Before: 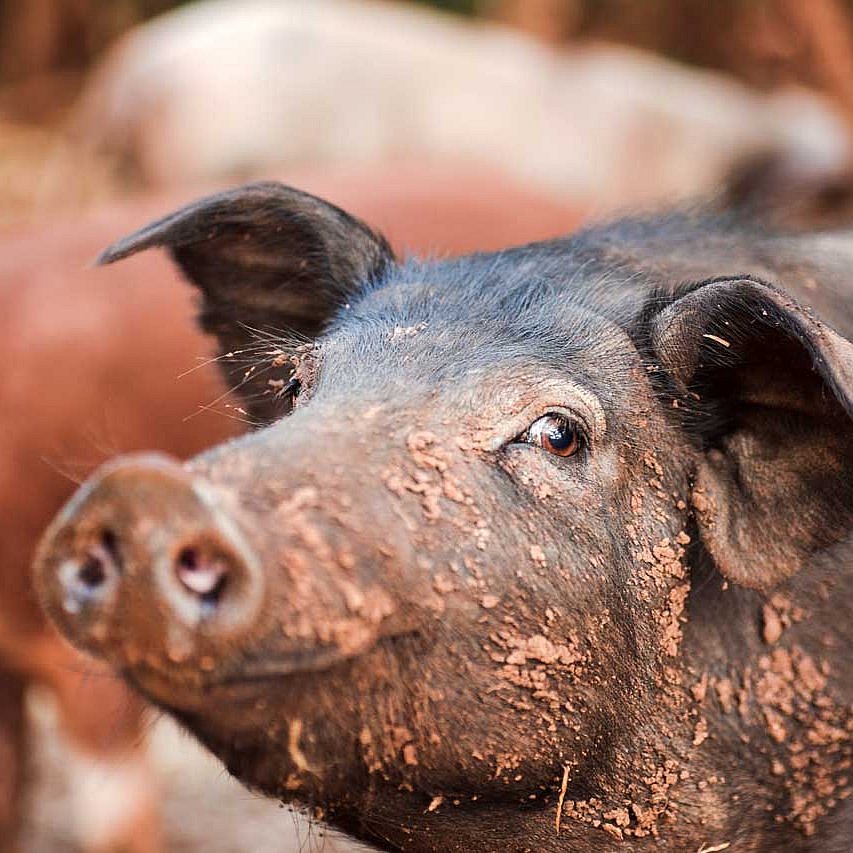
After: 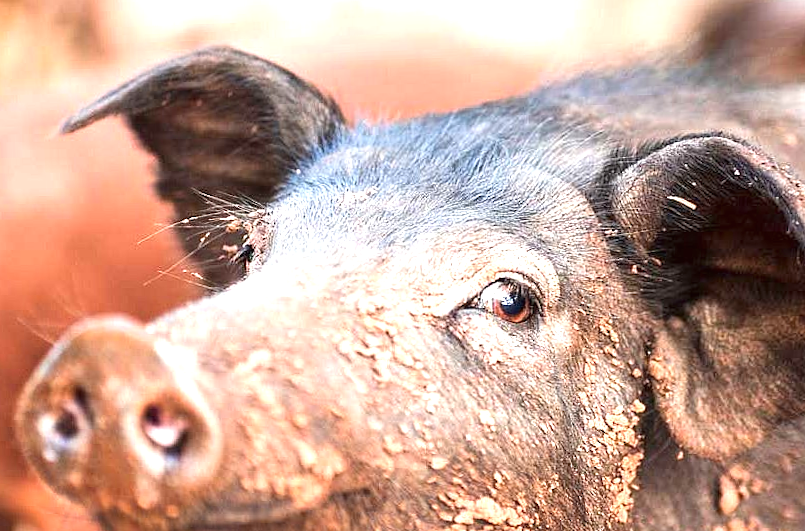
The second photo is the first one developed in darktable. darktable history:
crop: top 16.727%, bottom 16.727%
rotate and perspective: rotation 0.062°, lens shift (vertical) 0.115, lens shift (horizontal) -0.133, crop left 0.047, crop right 0.94, crop top 0.061, crop bottom 0.94
exposure: black level correction 0, exposure 1.1 EV, compensate exposure bias true, compensate highlight preservation false
